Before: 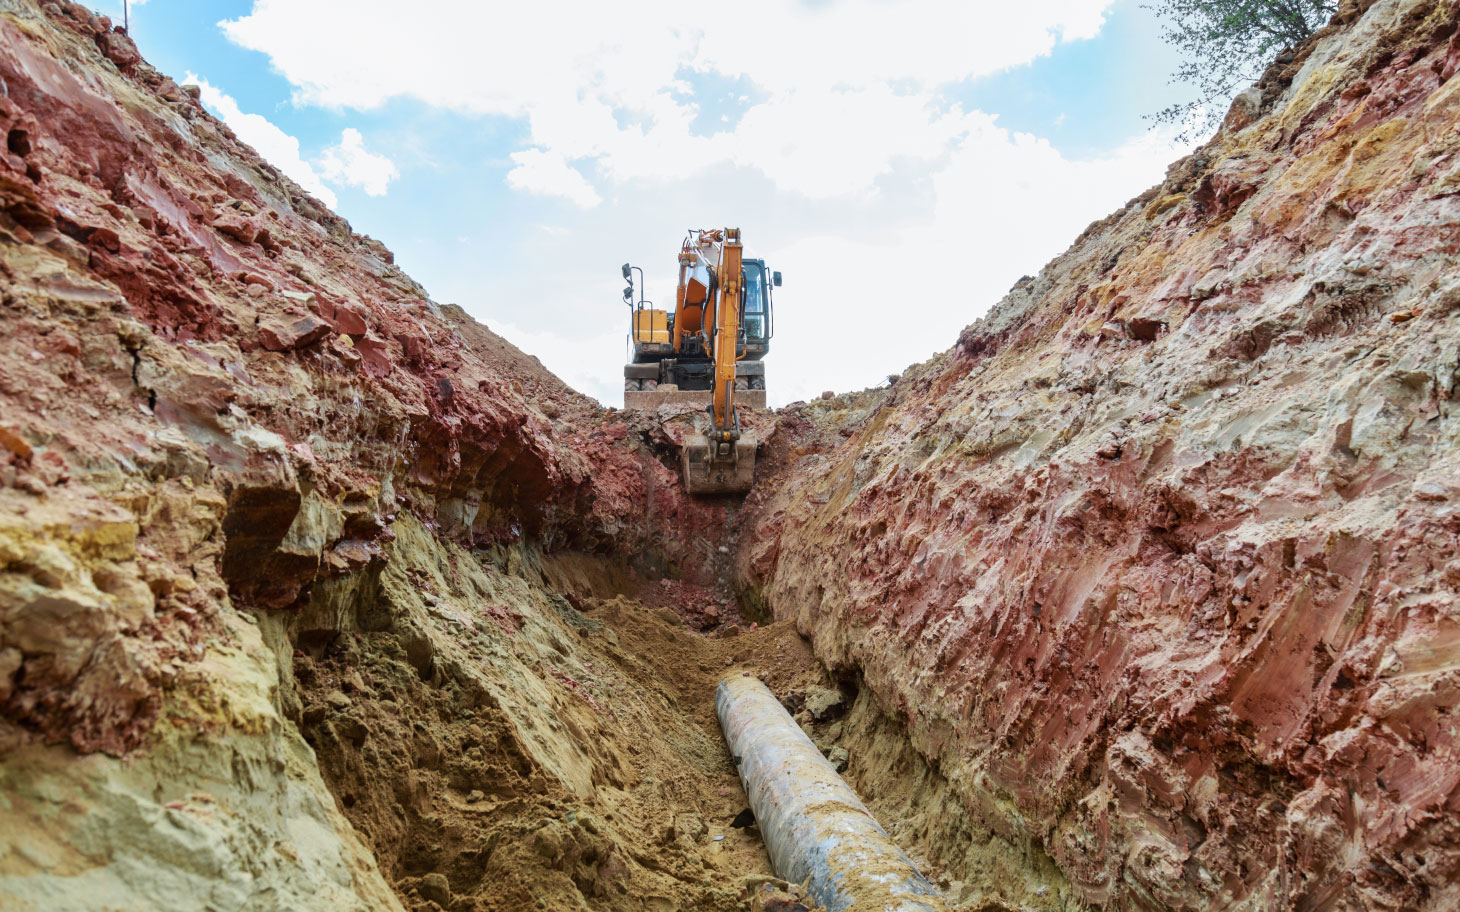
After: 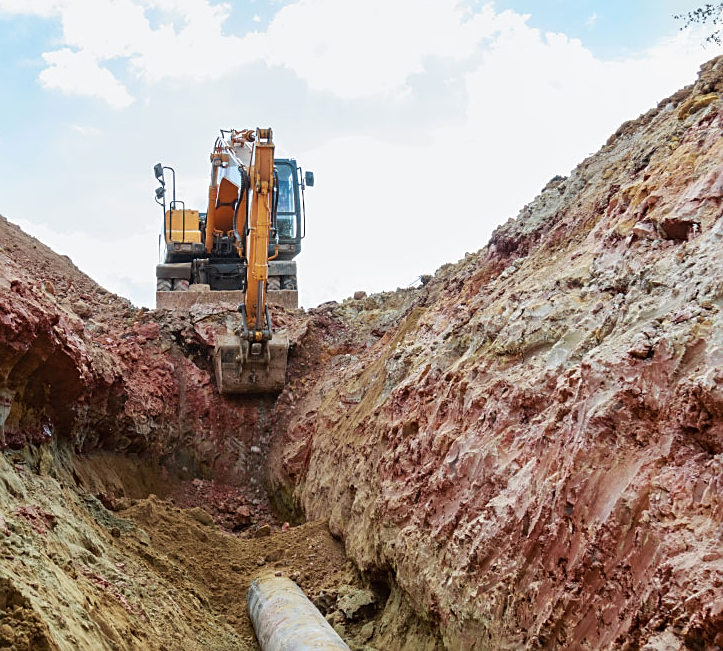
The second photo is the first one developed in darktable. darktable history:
sharpen: on, module defaults
crop: left 32.075%, top 10.976%, right 18.355%, bottom 17.596%
